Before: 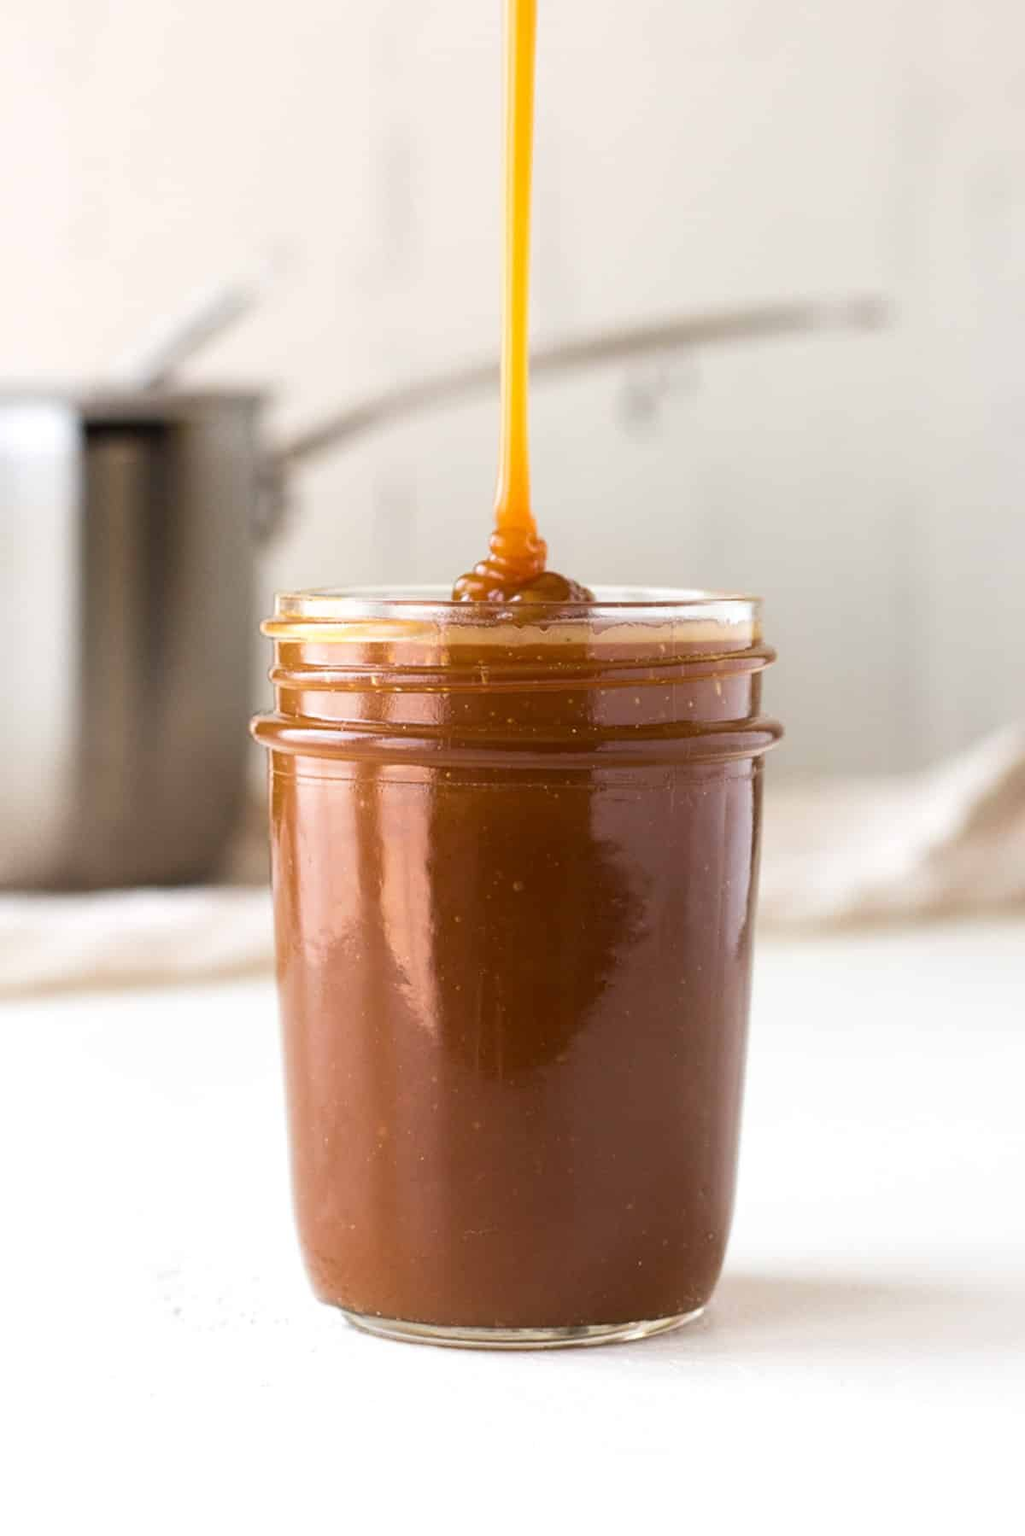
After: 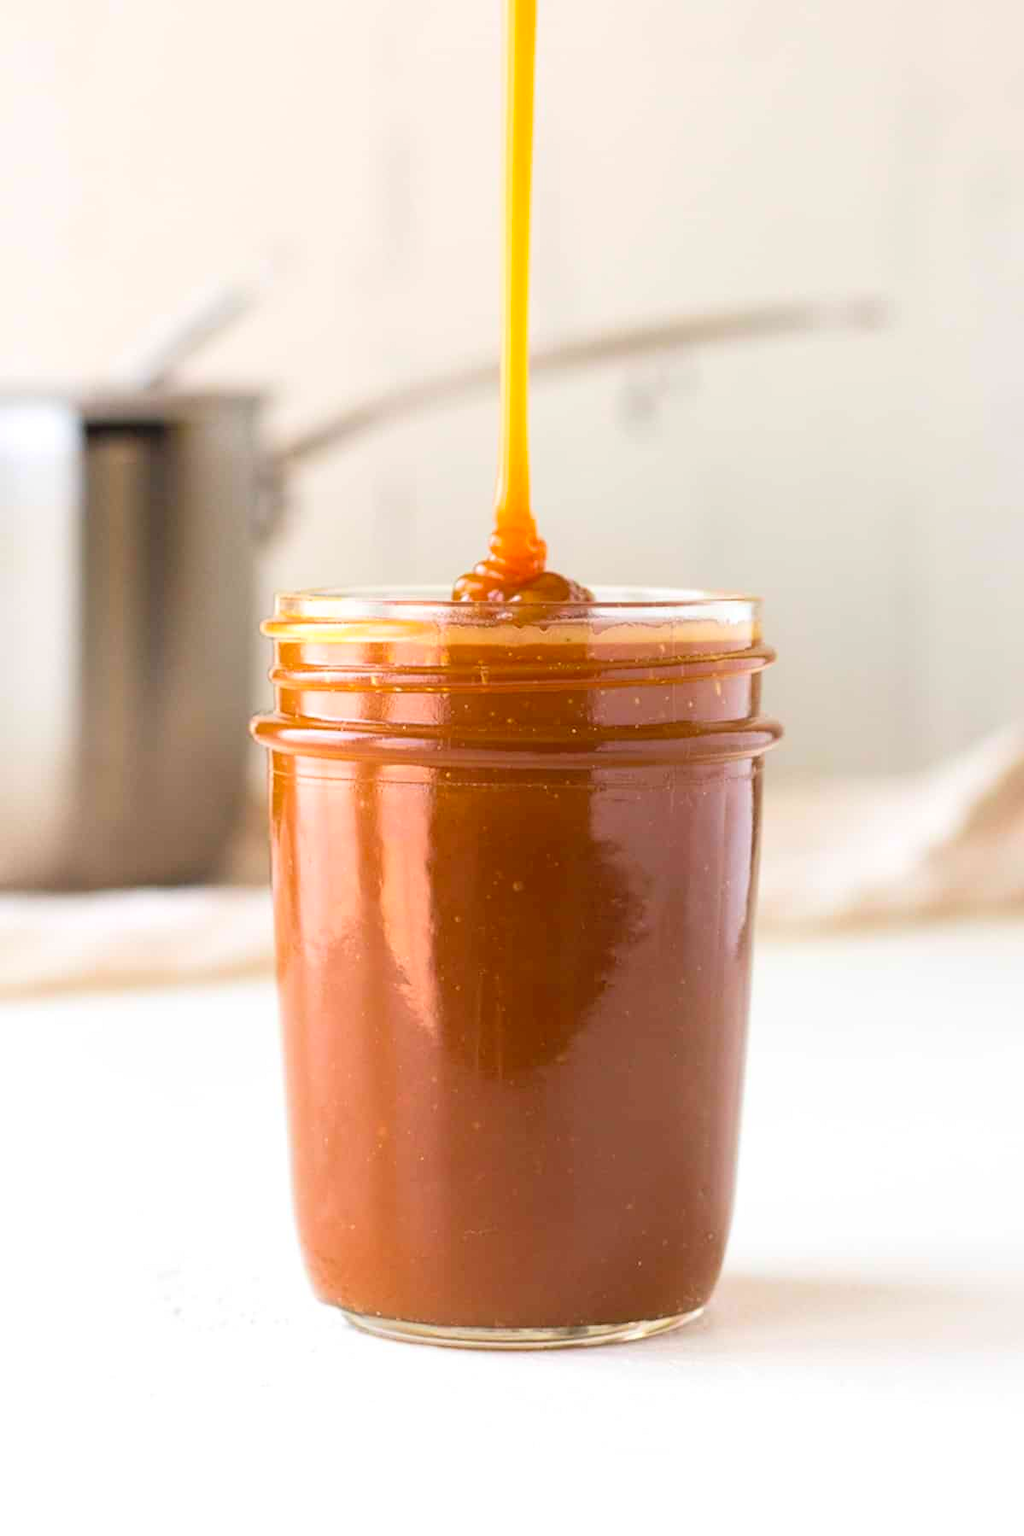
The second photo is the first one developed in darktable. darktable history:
contrast brightness saturation: contrast 0.067, brightness 0.174, saturation 0.411
